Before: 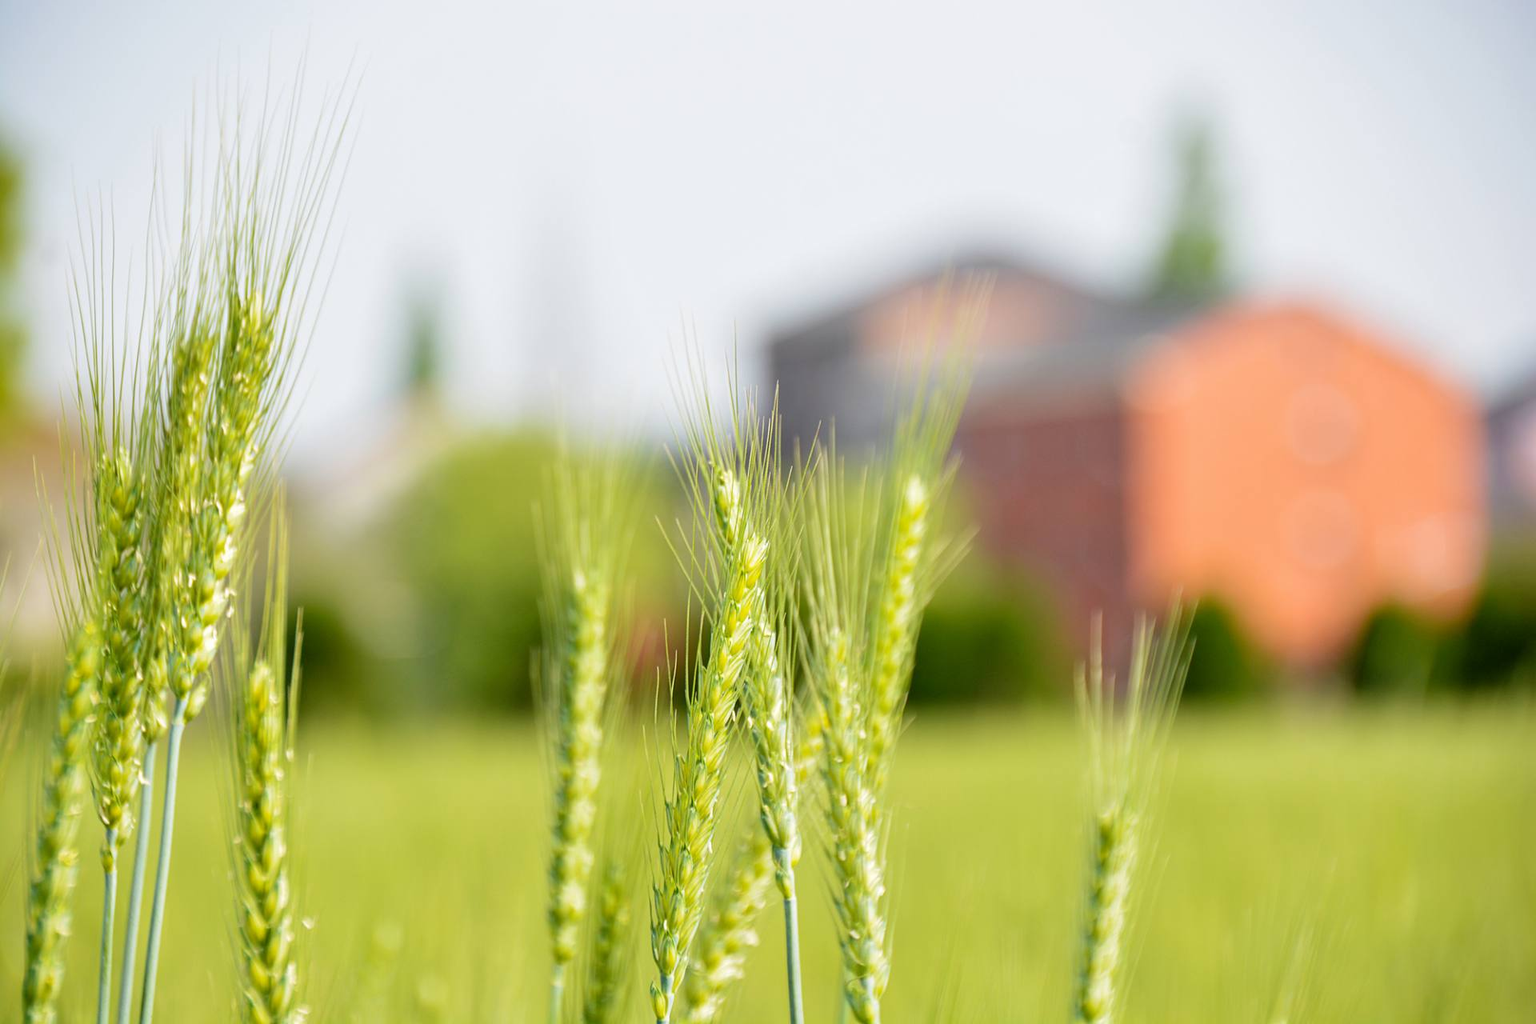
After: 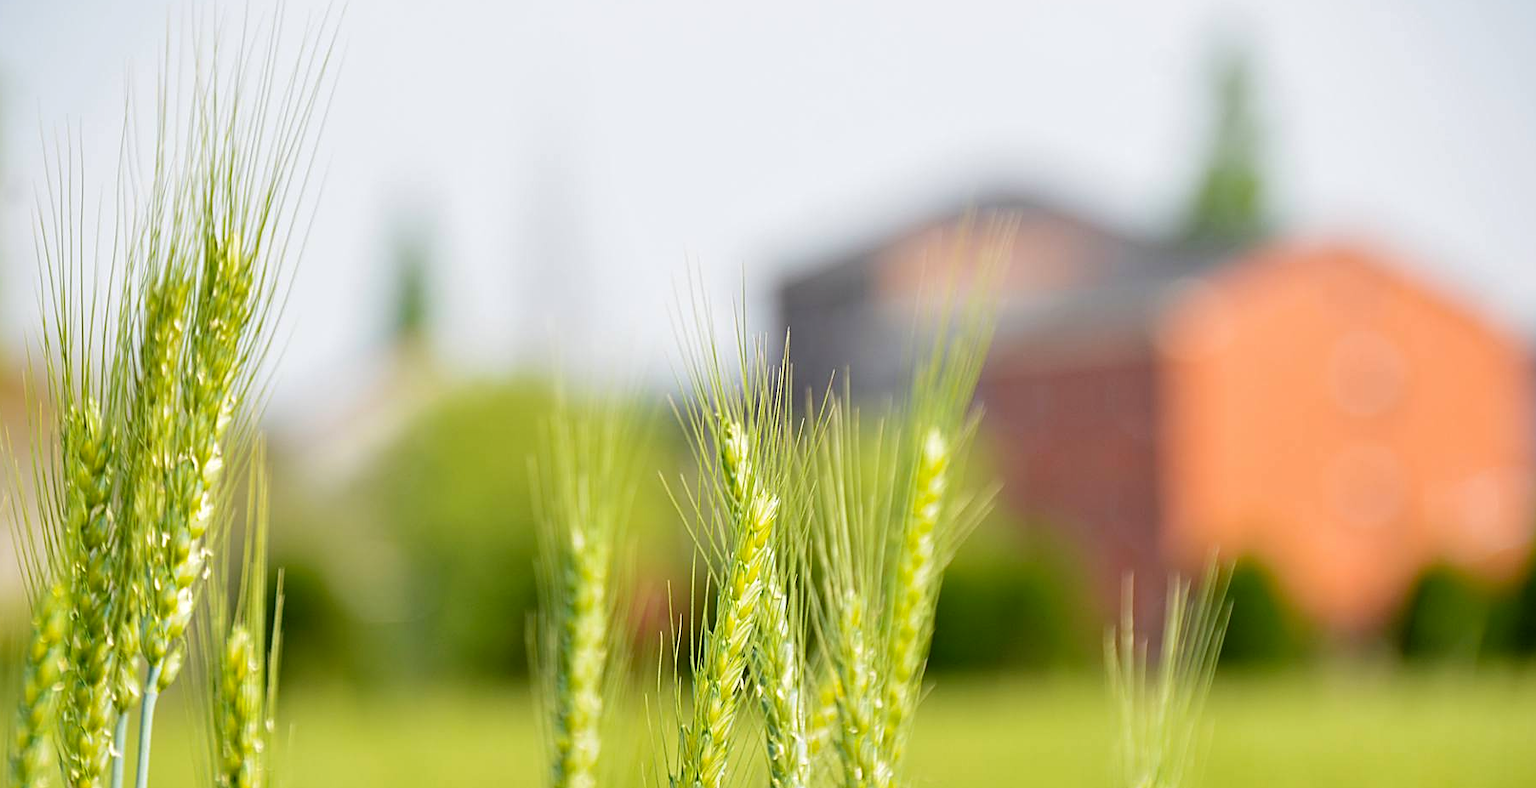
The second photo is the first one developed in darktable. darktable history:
haze removal: compatibility mode true, adaptive false
sharpen: on, module defaults
crop: left 2.38%, top 7.145%, right 3.339%, bottom 20.365%
